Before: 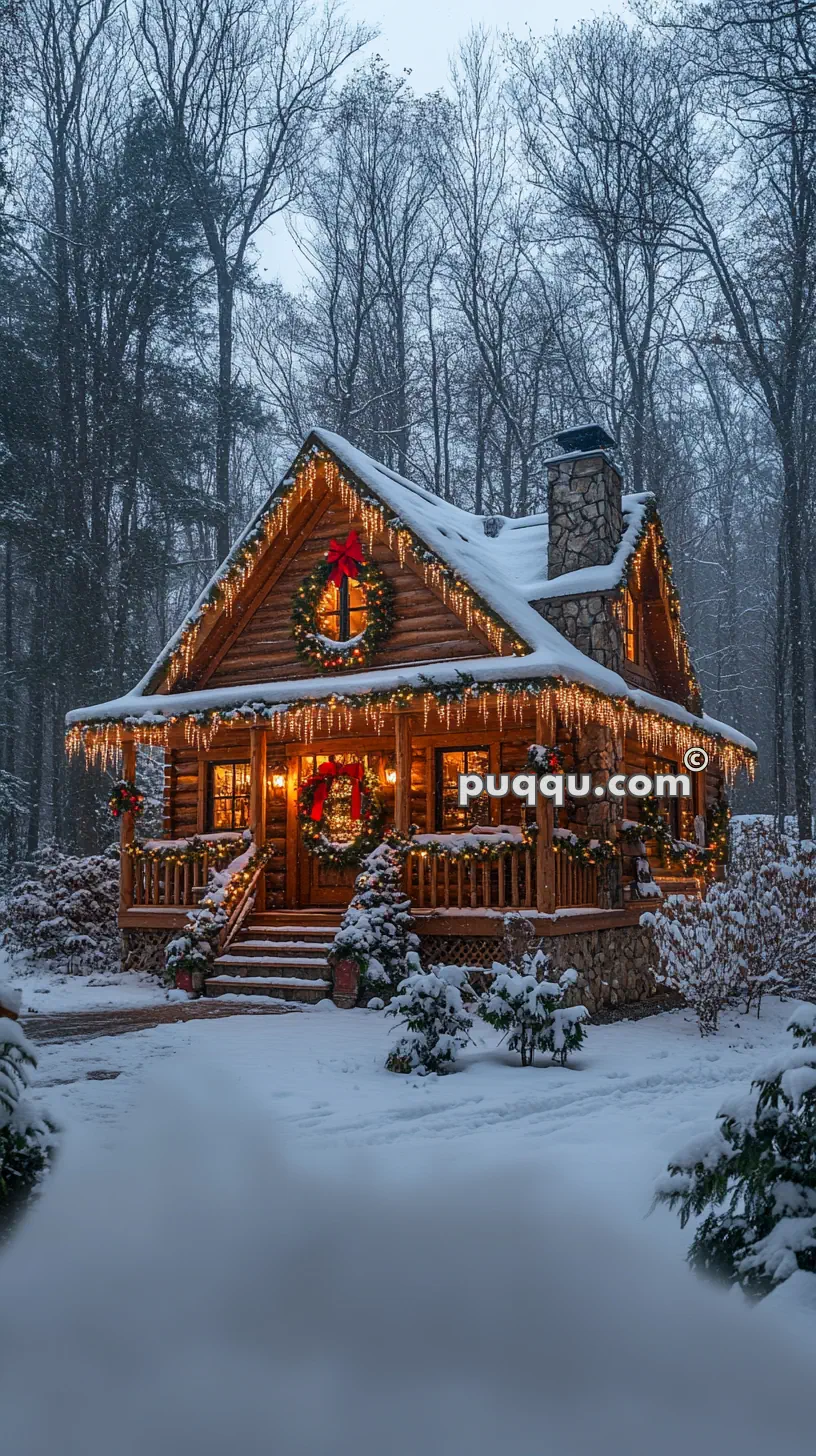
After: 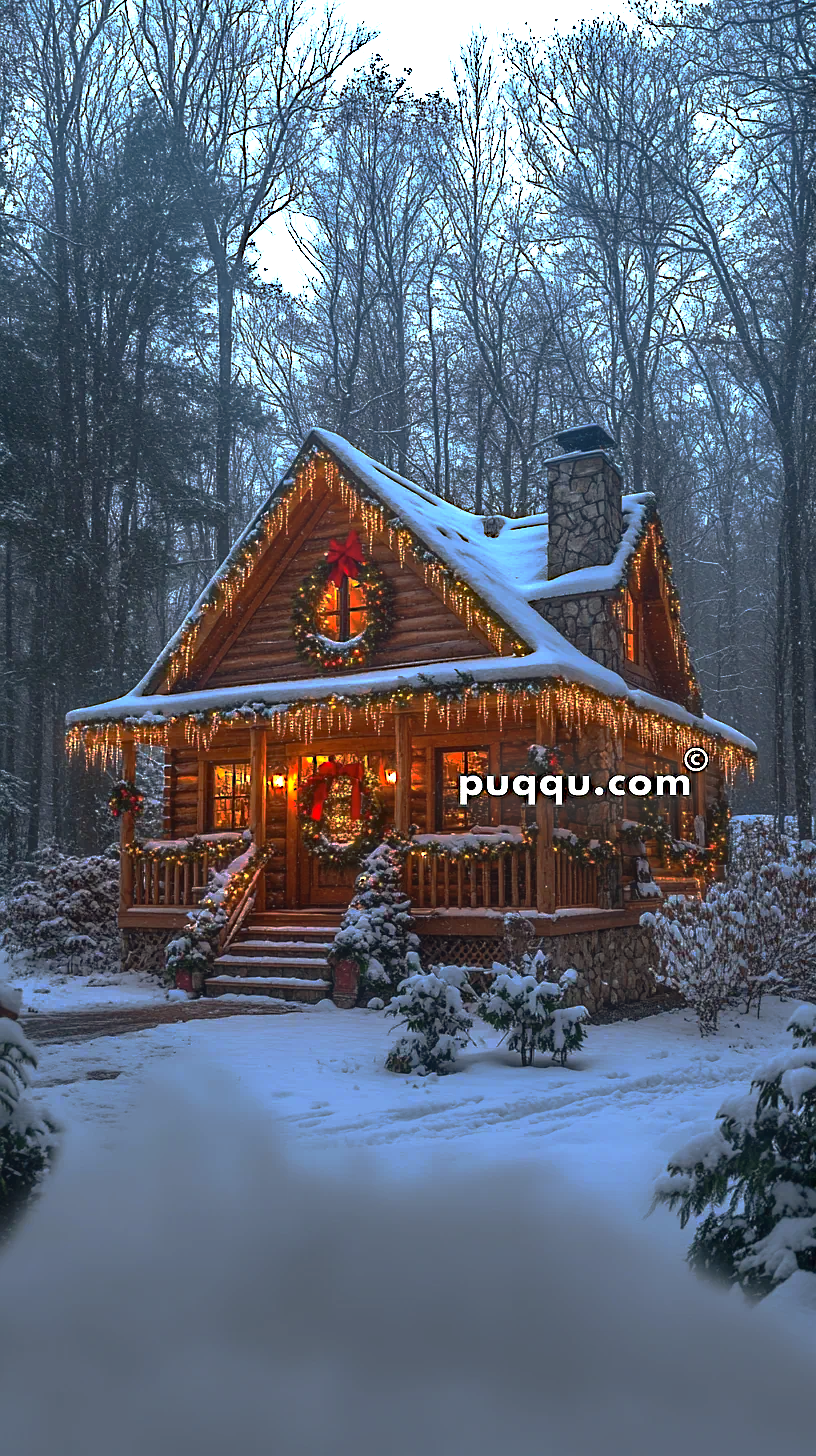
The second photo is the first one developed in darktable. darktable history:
base curve: curves: ch0 [(0, 0) (0.826, 0.587) (1, 1)], fusion 1, preserve colors none
